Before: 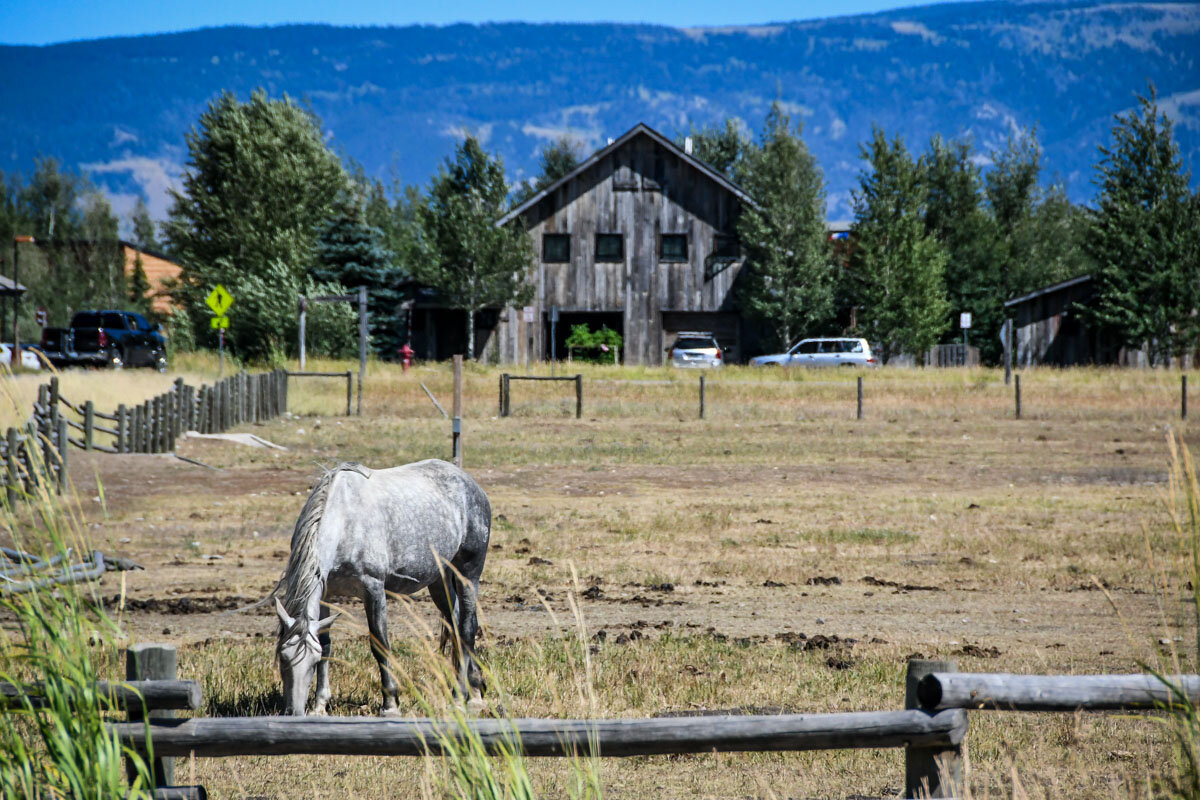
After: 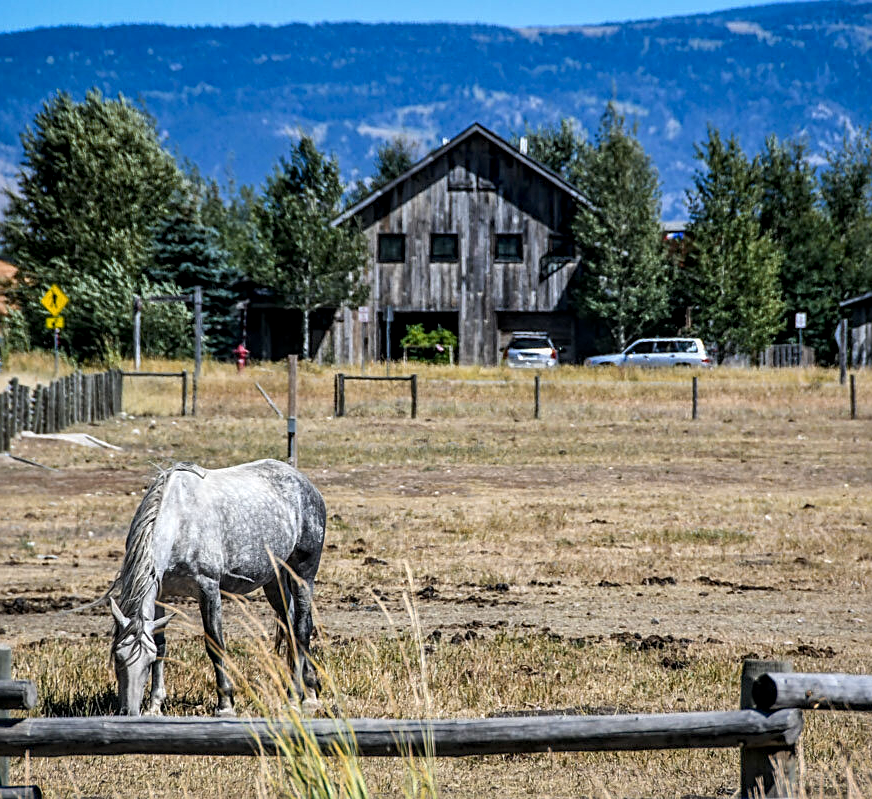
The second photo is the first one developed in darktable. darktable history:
sharpen: on, module defaults
color zones: curves: ch2 [(0, 0.5) (0.143, 0.5) (0.286, 0.416) (0.429, 0.5) (0.571, 0.5) (0.714, 0.5) (0.857, 0.5) (1, 0.5)]
crop: left 13.833%, right 13.494%
local contrast: detail 130%
